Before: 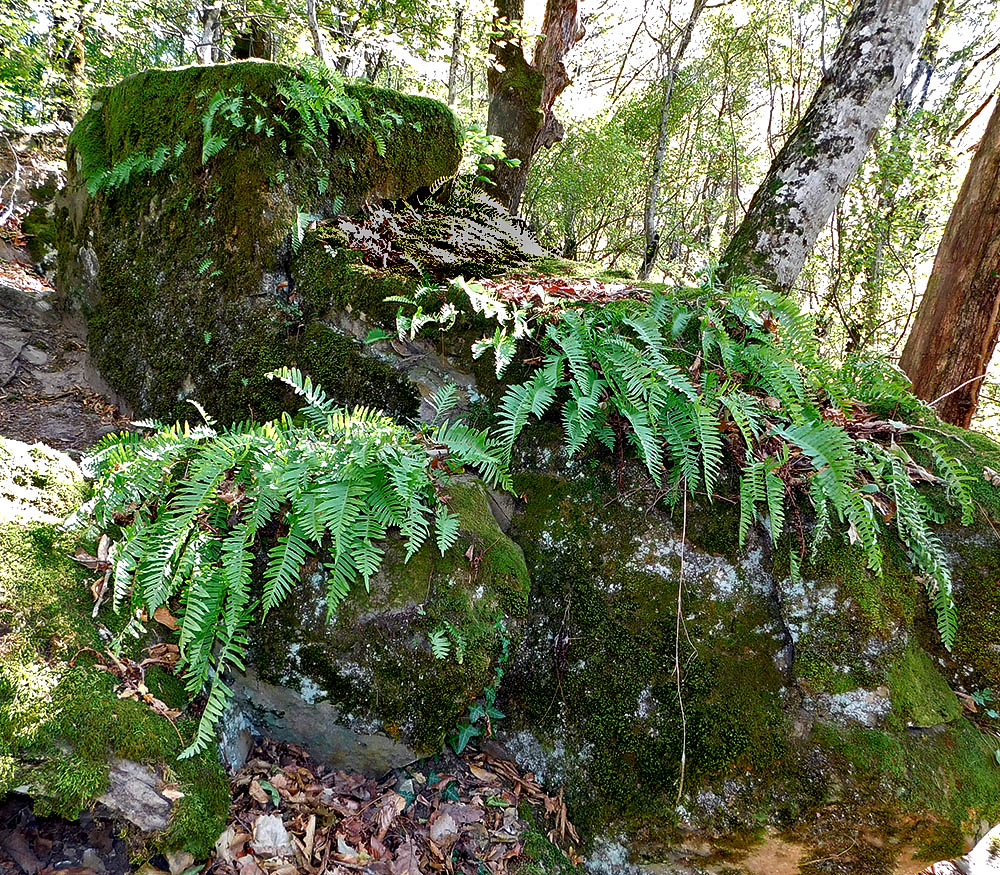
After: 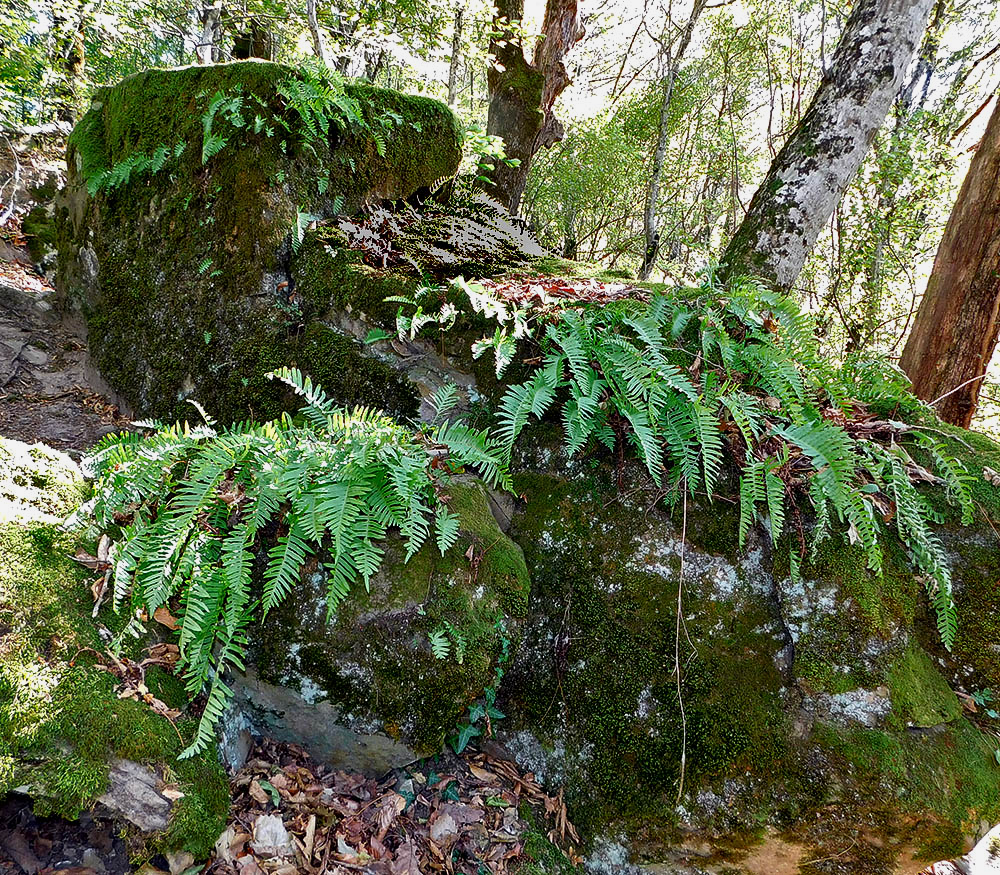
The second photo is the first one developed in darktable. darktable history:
exposure: exposure -0.154 EV, compensate highlight preservation false
